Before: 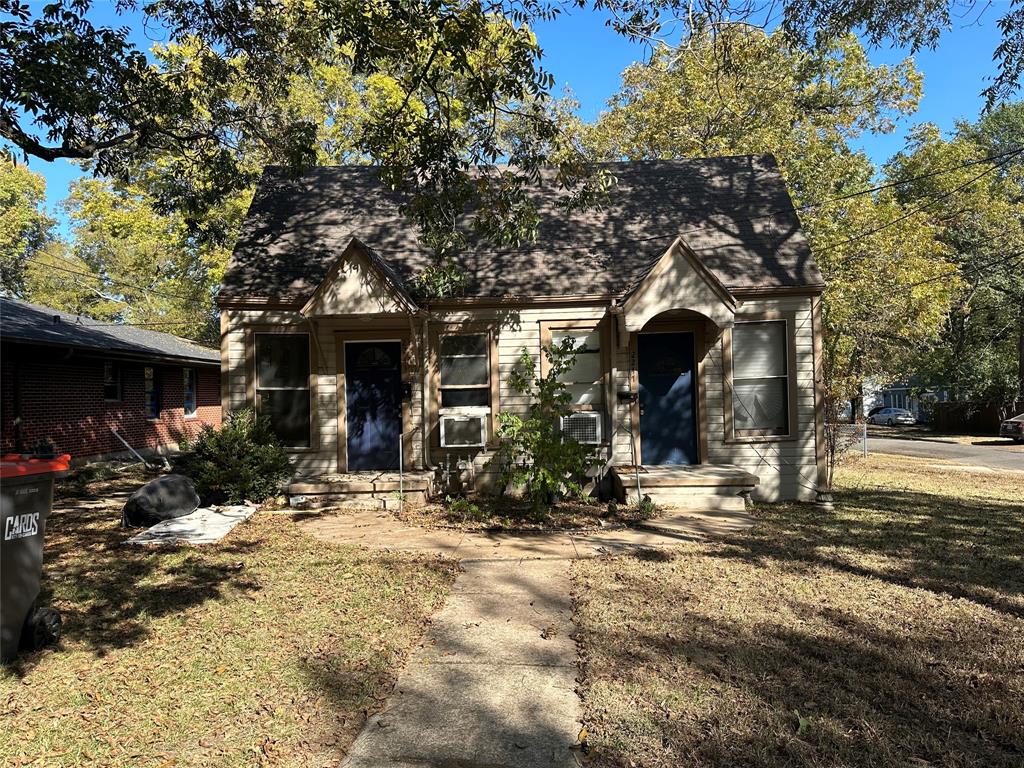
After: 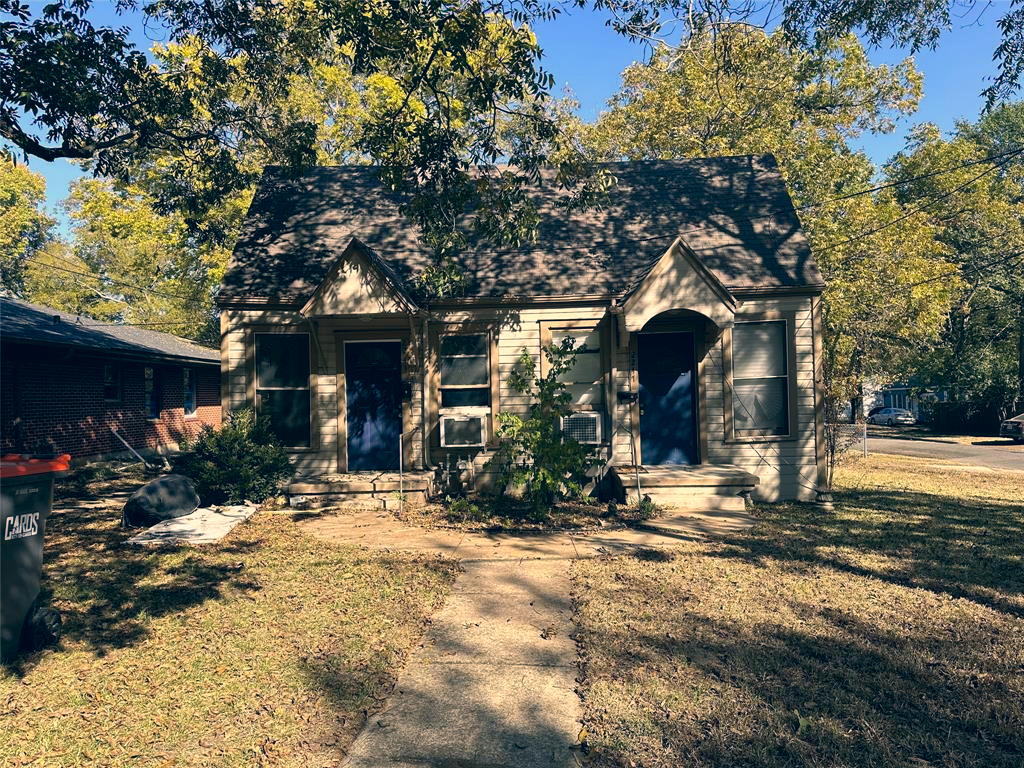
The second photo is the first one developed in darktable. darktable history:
tone equalizer: edges refinement/feathering 500, mask exposure compensation -1.57 EV, preserve details no
color correction: highlights a* 10.33, highlights b* 14.18, shadows a* -10.17, shadows b* -15
